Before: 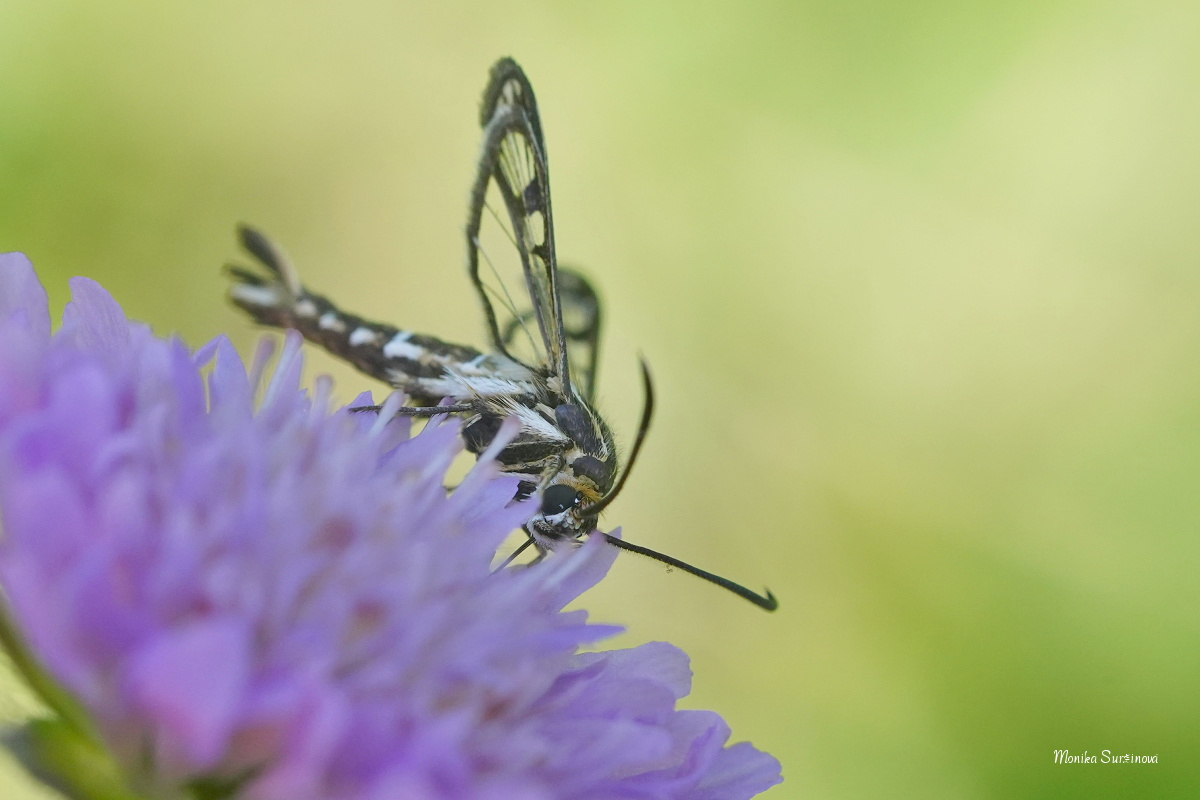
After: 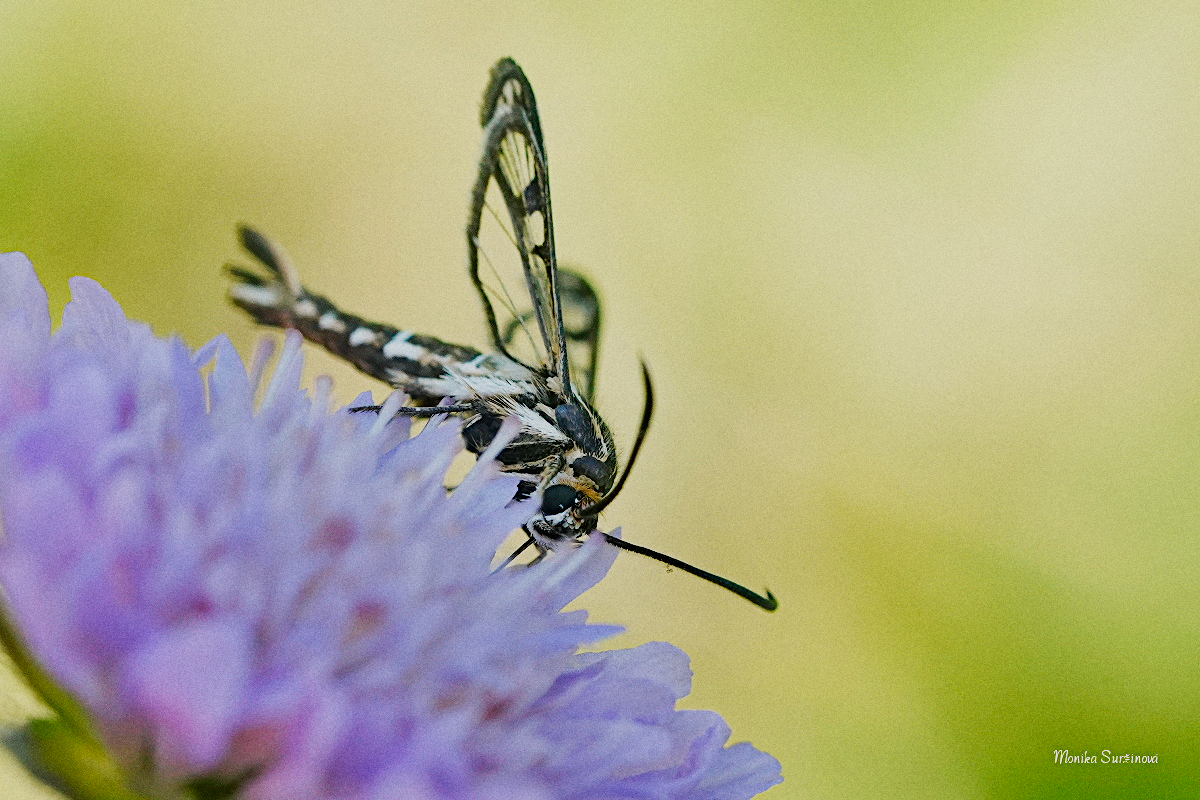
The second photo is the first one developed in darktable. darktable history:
contrast equalizer: octaves 7, y [[0.6 ×6], [0.55 ×6], [0 ×6], [0 ×6], [0 ×6]], mix -0.2
diffuse or sharpen "_builtin_sharpen demosaicing | AA filter": edge sensitivity 1, 1st order anisotropy 100%, 2nd order anisotropy 100%, 3rd order anisotropy 100%, 4th order anisotropy 100%, 1st order speed -25%, 2nd order speed -25%, 3rd order speed -25%, 4th order speed -25%
diffuse or sharpen "bloom 20%": radius span 32, 1st order speed 50%, 2nd order speed 50%, 3rd order speed 50%, 4th order speed 50% | blend: blend mode normal, opacity 20%; mask: uniform (no mask)
grain "film": coarseness 0.09 ISO
sigmoid: contrast 1.8, skew -0.2, preserve hue 0%, red attenuation 0.1, red rotation 0.035, green attenuation 0.1, green rotation -0.017, blue attenuation 0.15, blue rotation -0.052, base primaries Rec2020
color balance rgb: shadows lift › chroma 2%, shadows lift › hue 217.2°, power › hue 60°, highlights gain › chroma 1%, highlights gain › hue 69.6°, global offset › luminance -0.5%, perceptual saturation grading › global saturation 15%, global vibrance 15%
rgb primaries: tint hue -2.99°, red hue -0.035, red purity 0.95, green hue 0.035, green purity 0.95, blue hue -0.122, blue purity 1.1
